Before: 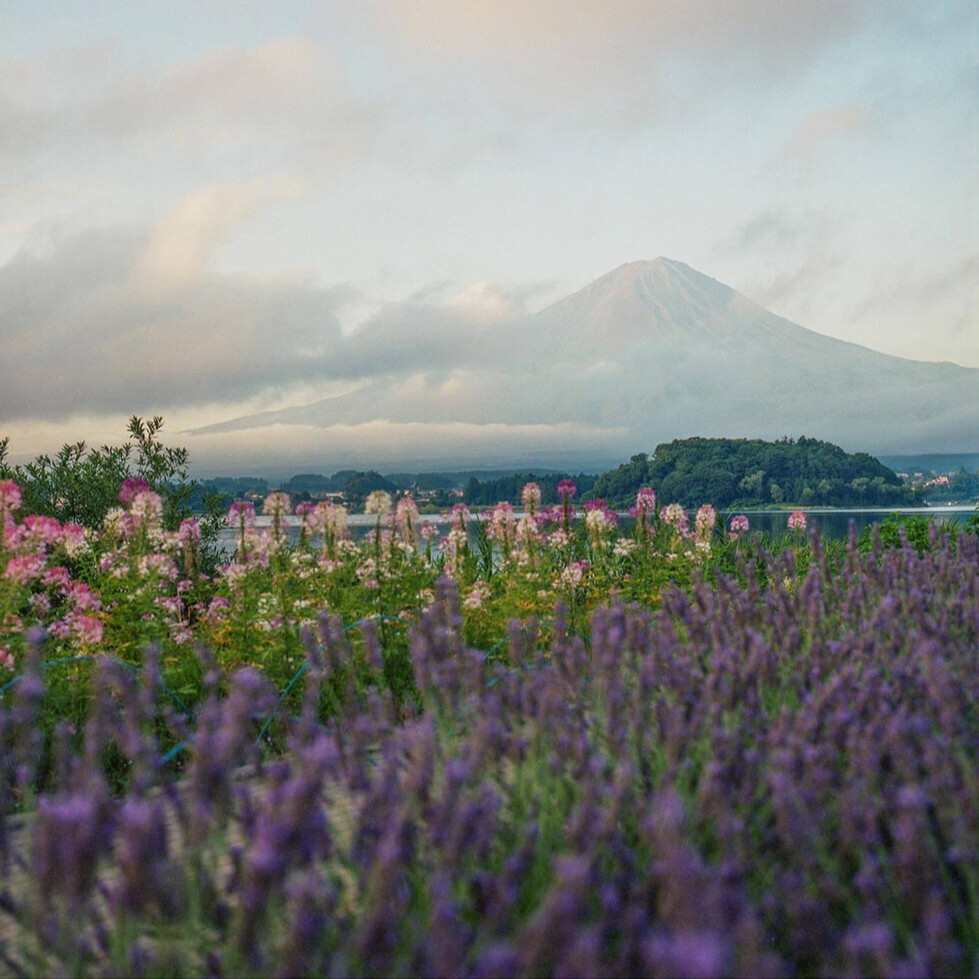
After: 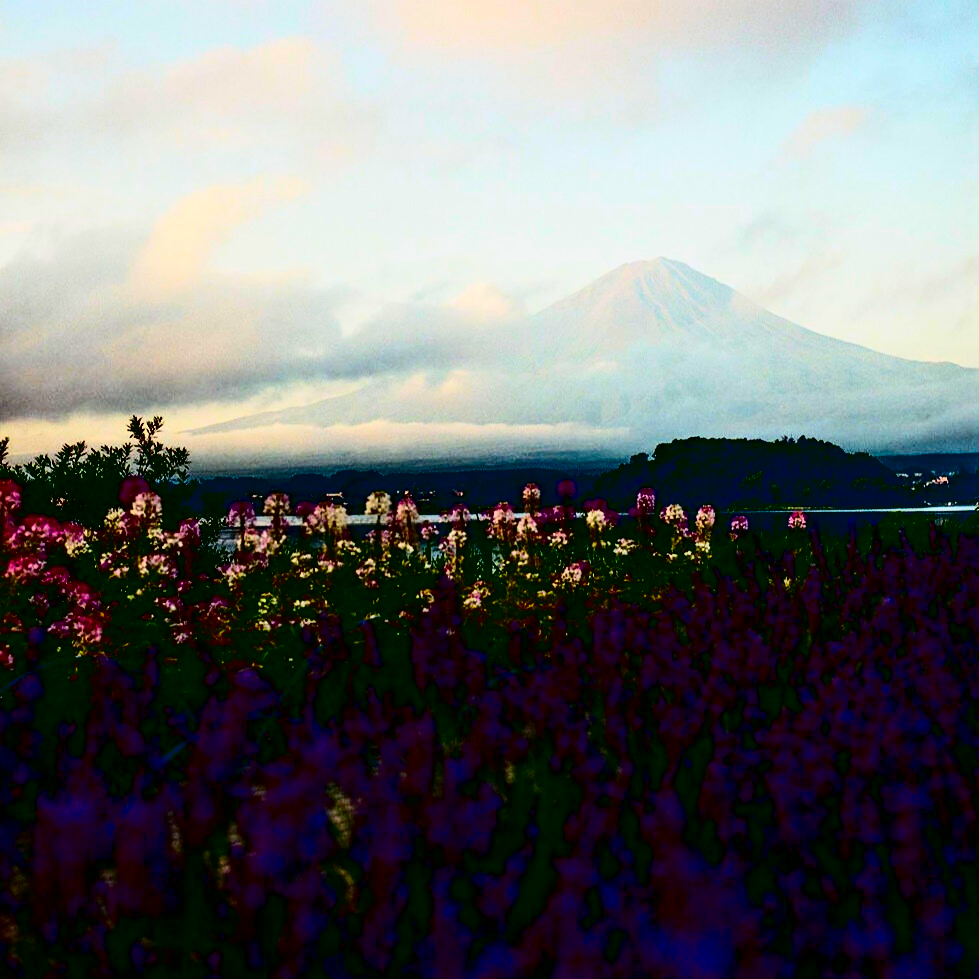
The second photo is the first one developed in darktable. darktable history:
contrast brightness saturation: contrast 0.78, brightness -0.983, saturation 0.999
